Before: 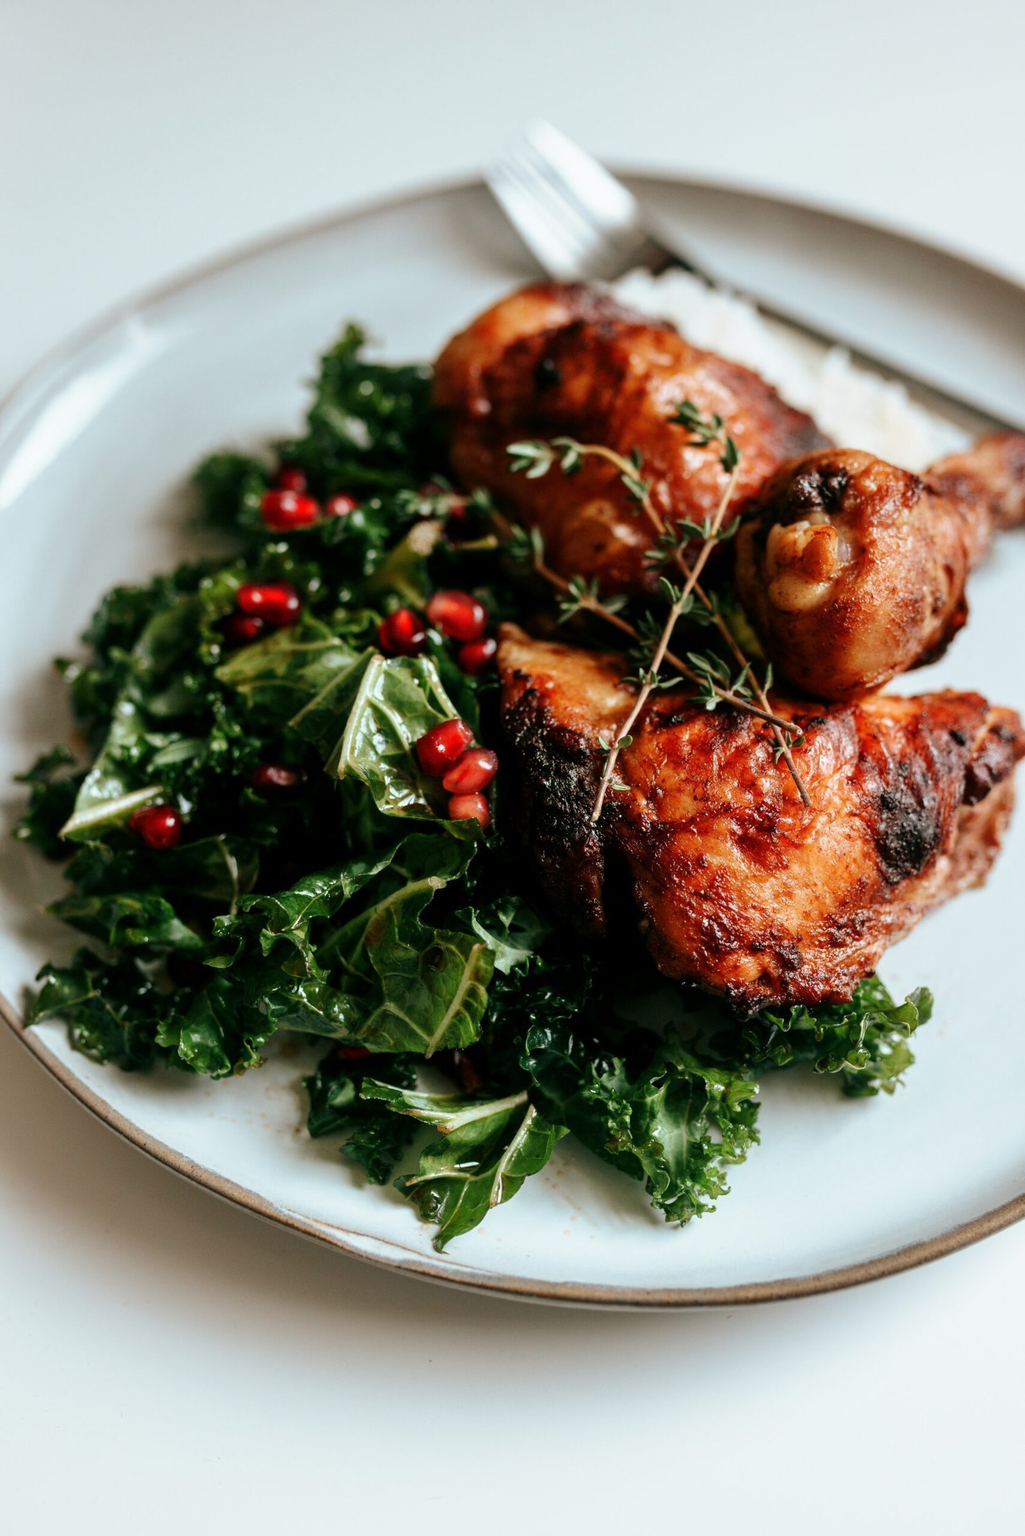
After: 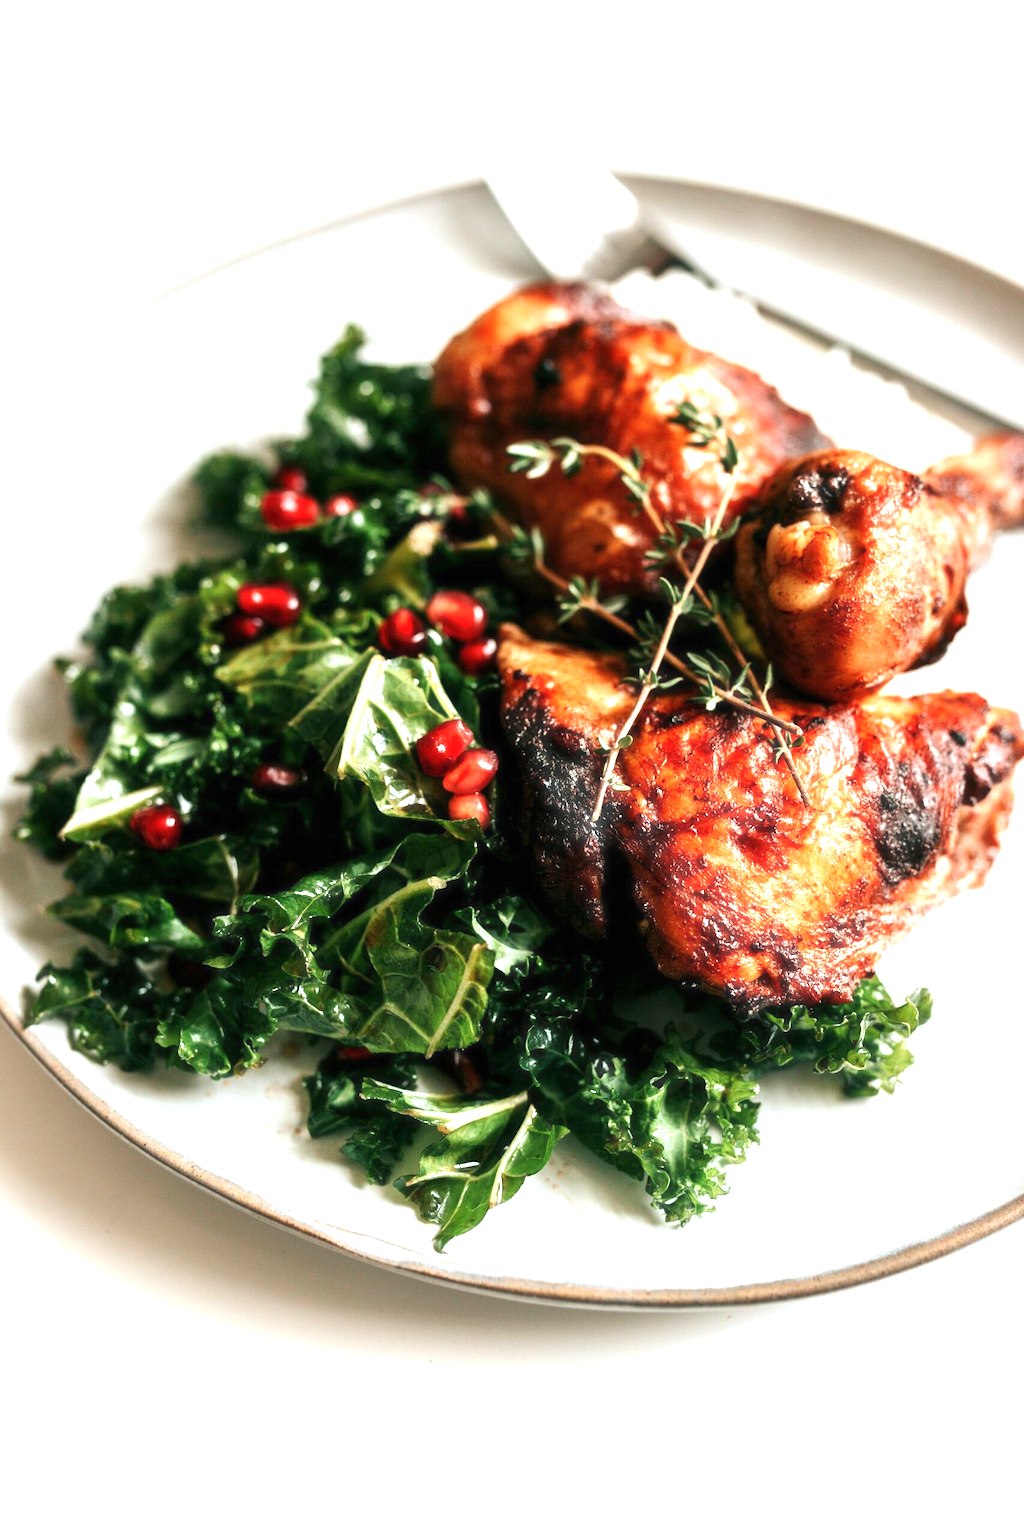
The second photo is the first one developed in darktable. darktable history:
exposure: black level correction 0, exposure 1.199 EV, compensate highlight preservation false
haze removal: strength -0.1, compatibility mode true, adaptive false
